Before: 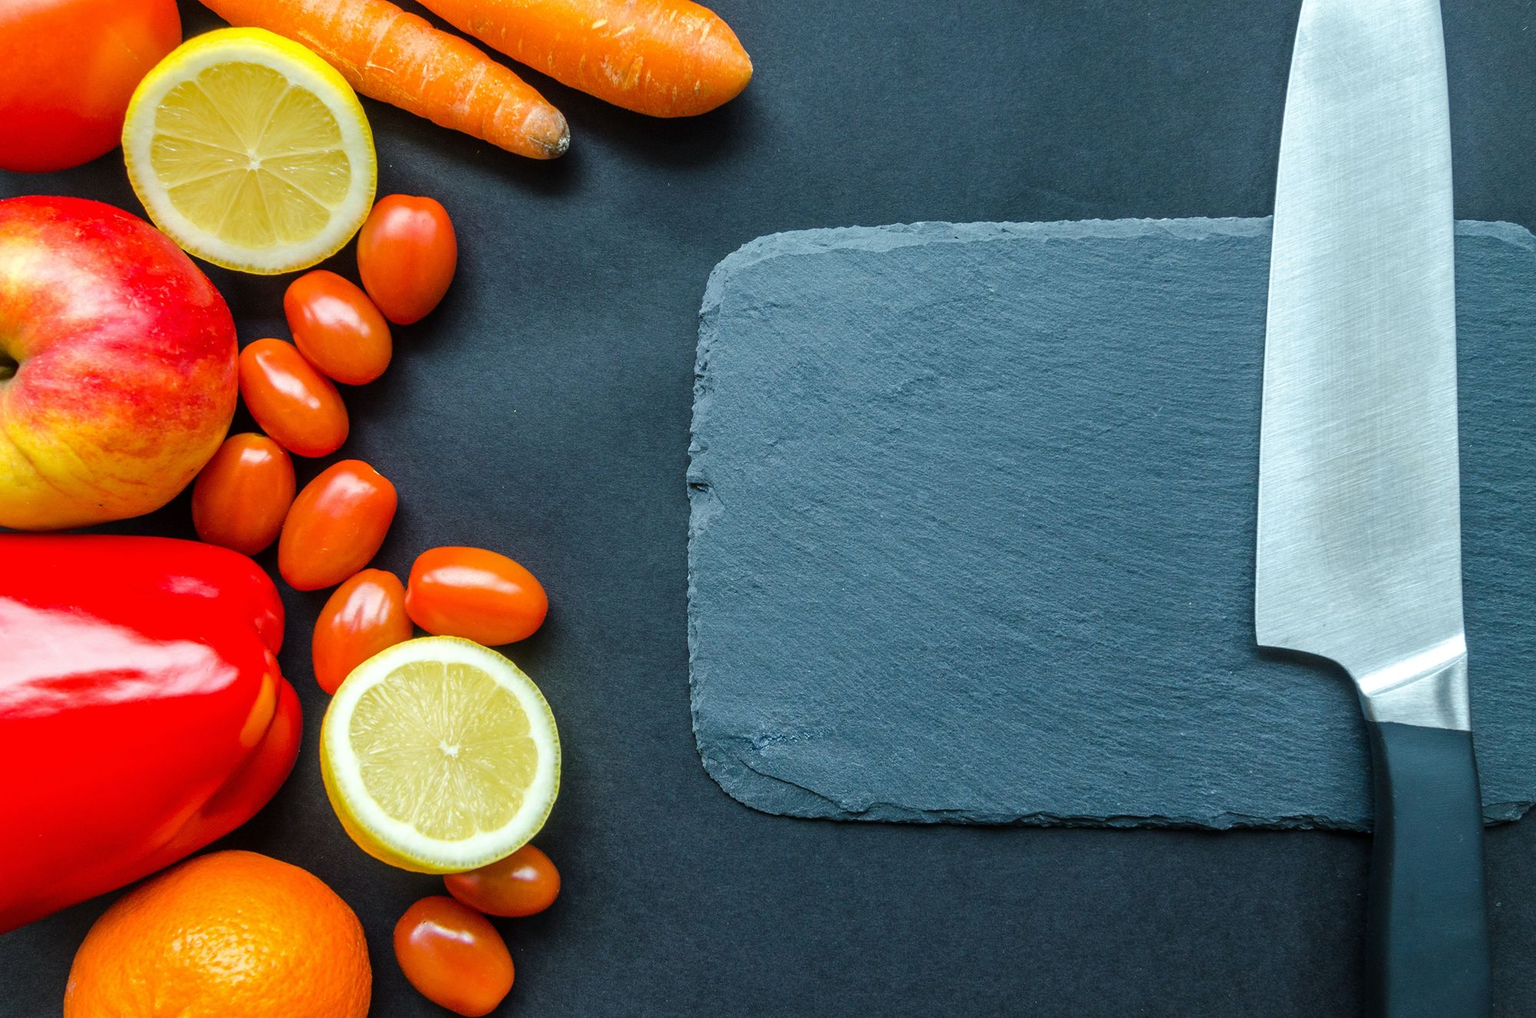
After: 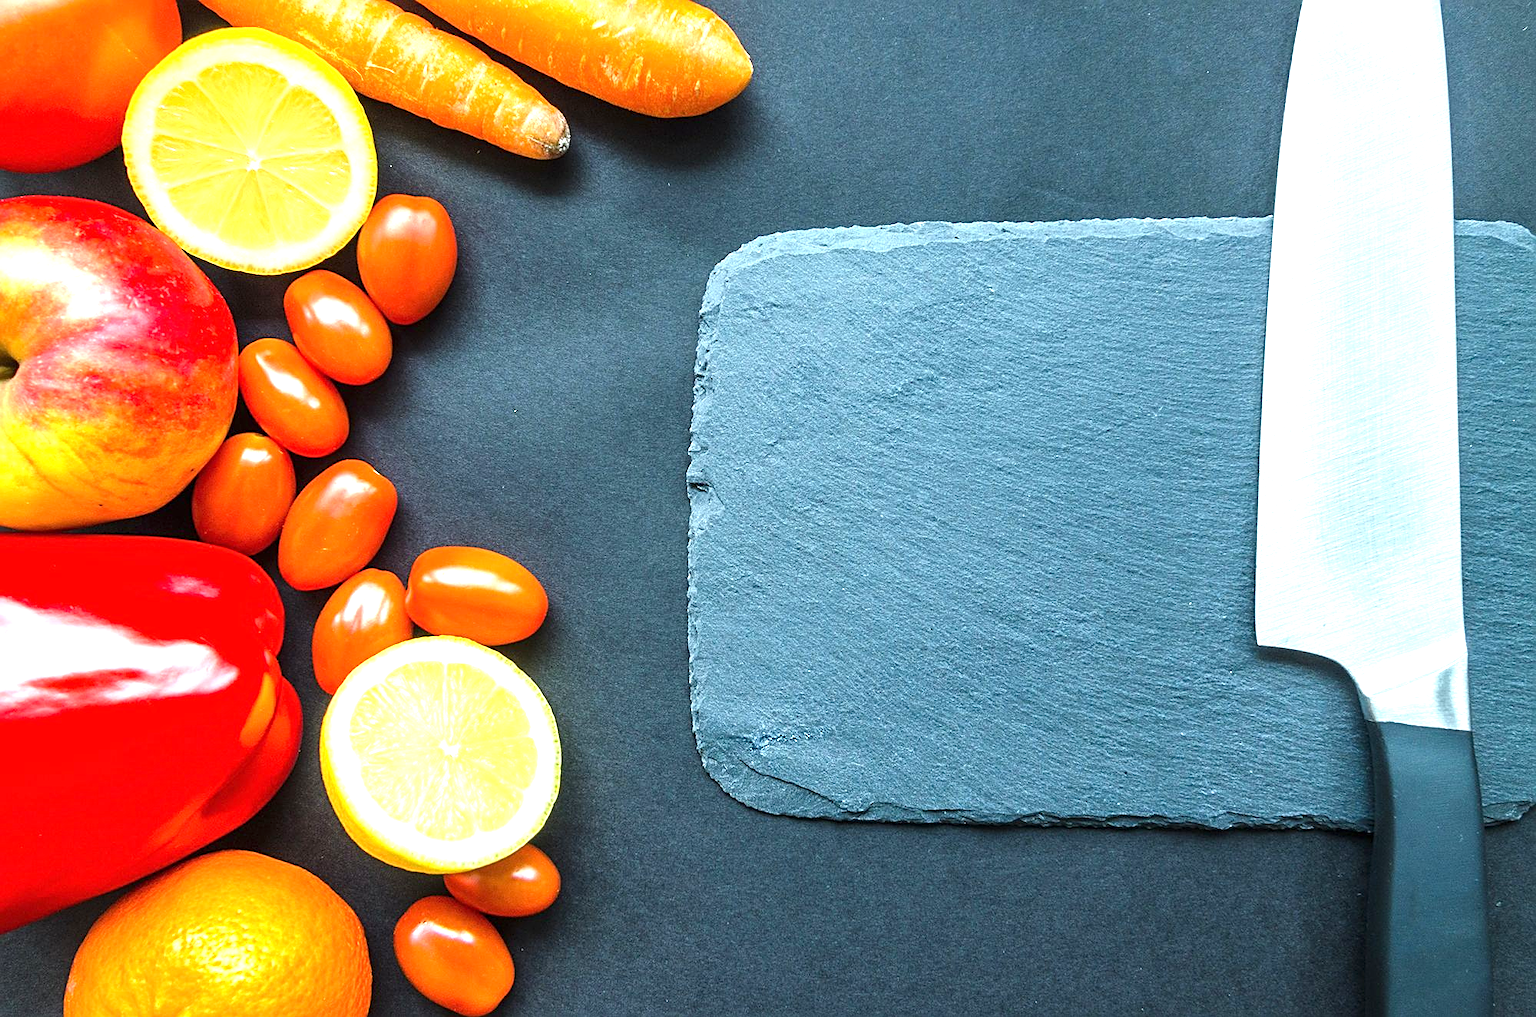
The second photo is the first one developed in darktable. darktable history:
exposure: black level correction 0, exposure 1.125 EV, compensate exposure bias true, compensate highlight preservation false
sharpen: amount 0.575
